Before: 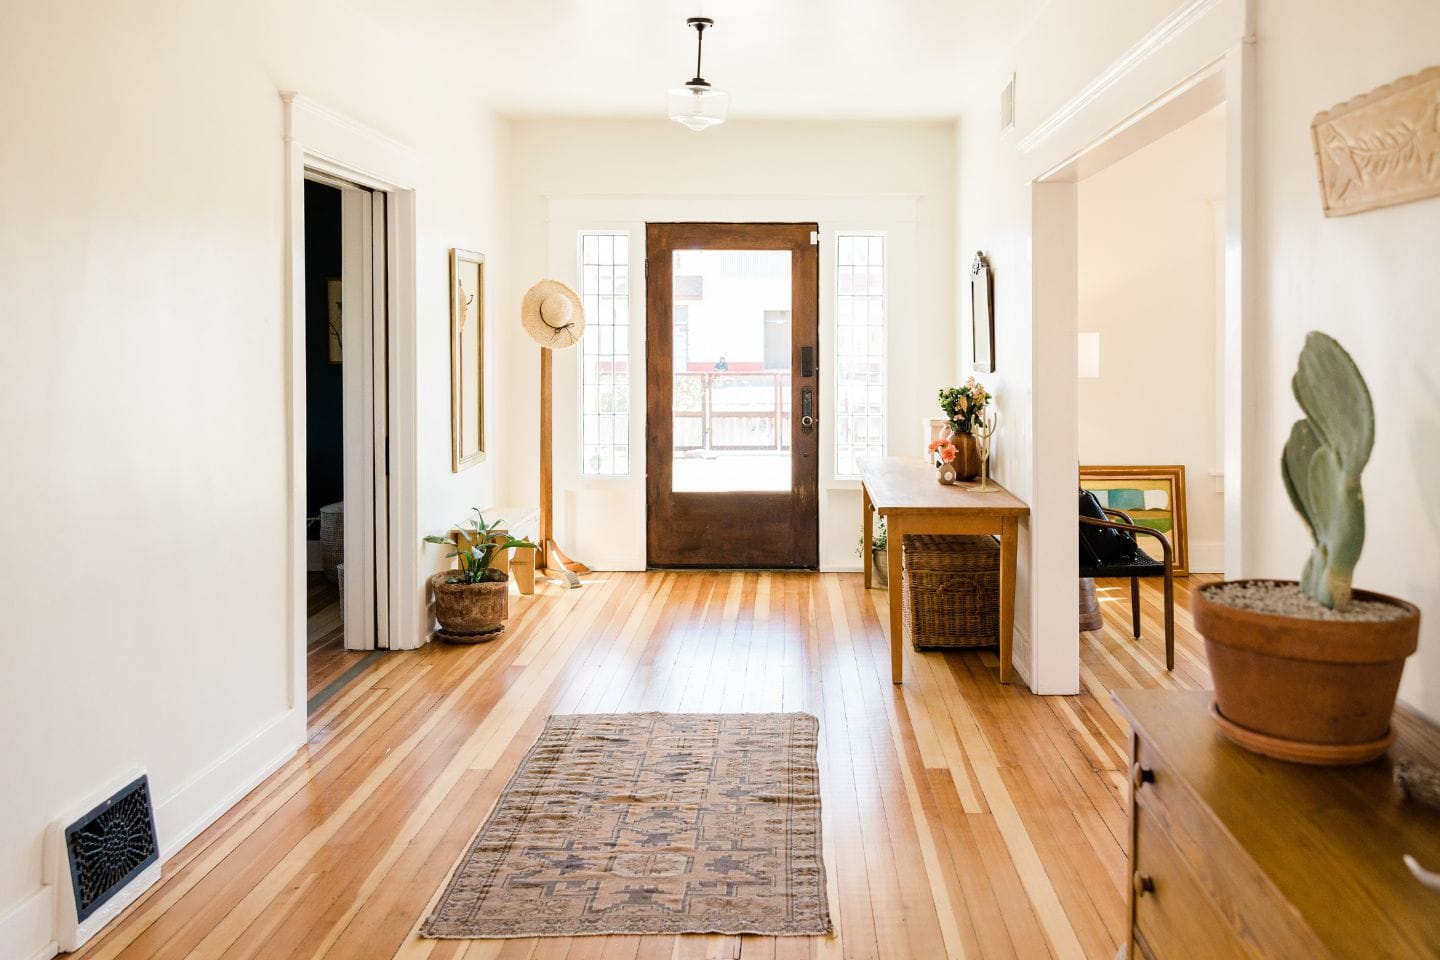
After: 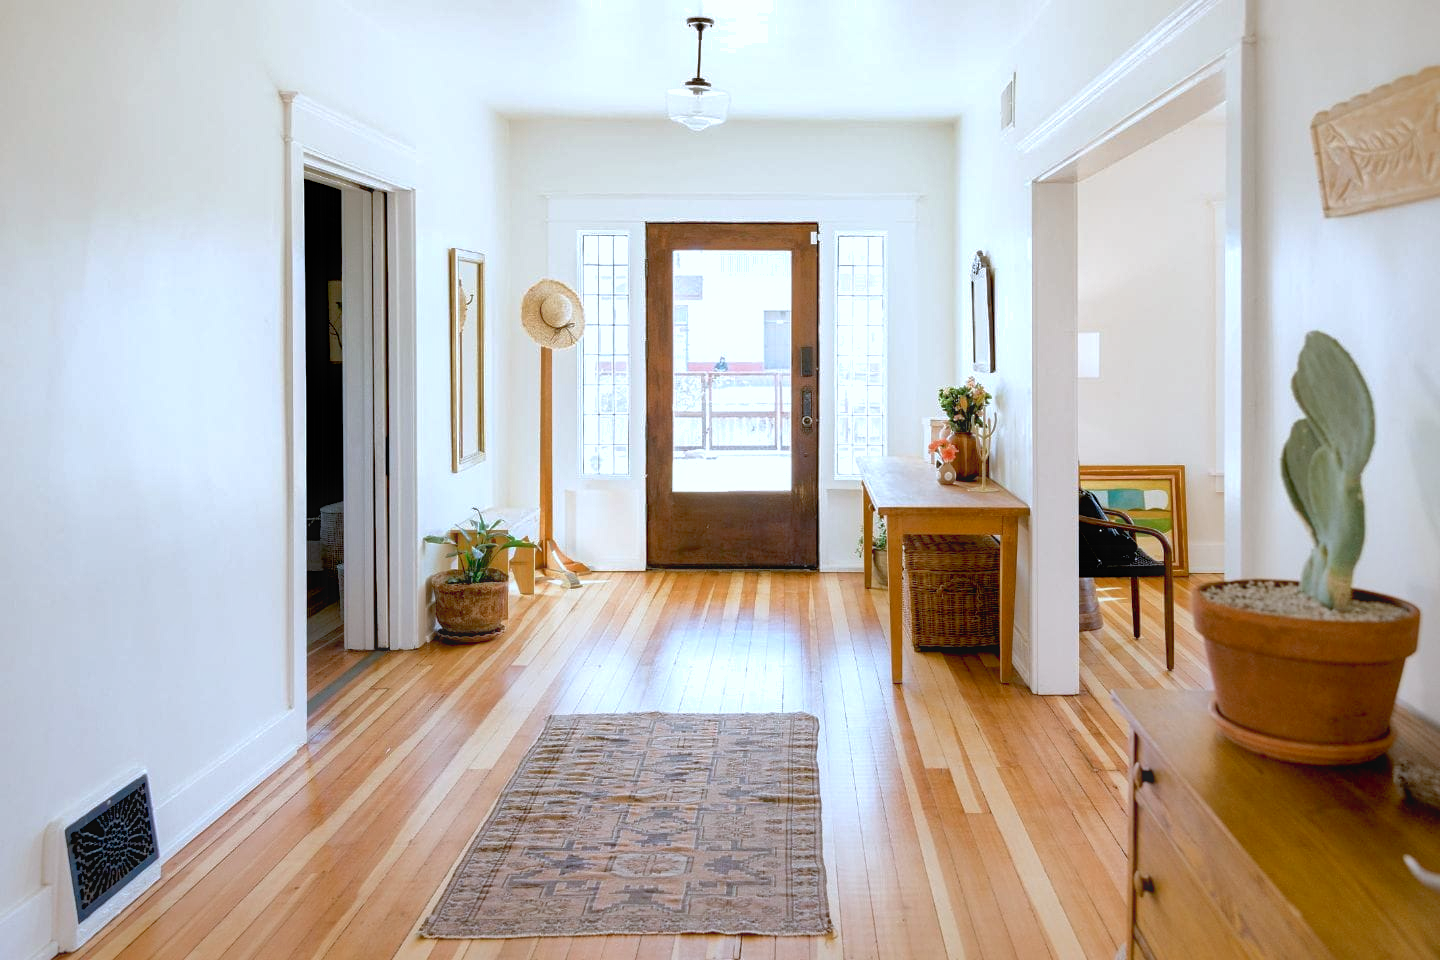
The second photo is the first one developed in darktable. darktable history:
contrast equalizer: octaves 7, y [[0.5, 0.488, 0.462, 0.461, 0.491, 0.5], [0.5 ×6], [0.5 ×6], [0 ×6], [0 ×6]]
exposure: black level correction 0.008, exposure 0.1 EV, compensate exposure bias true, compensate highlight preservation false
color calibration: x 0.372, y 0.386, temperature 4286.79 K
shadows and highlights: on, module defaults
